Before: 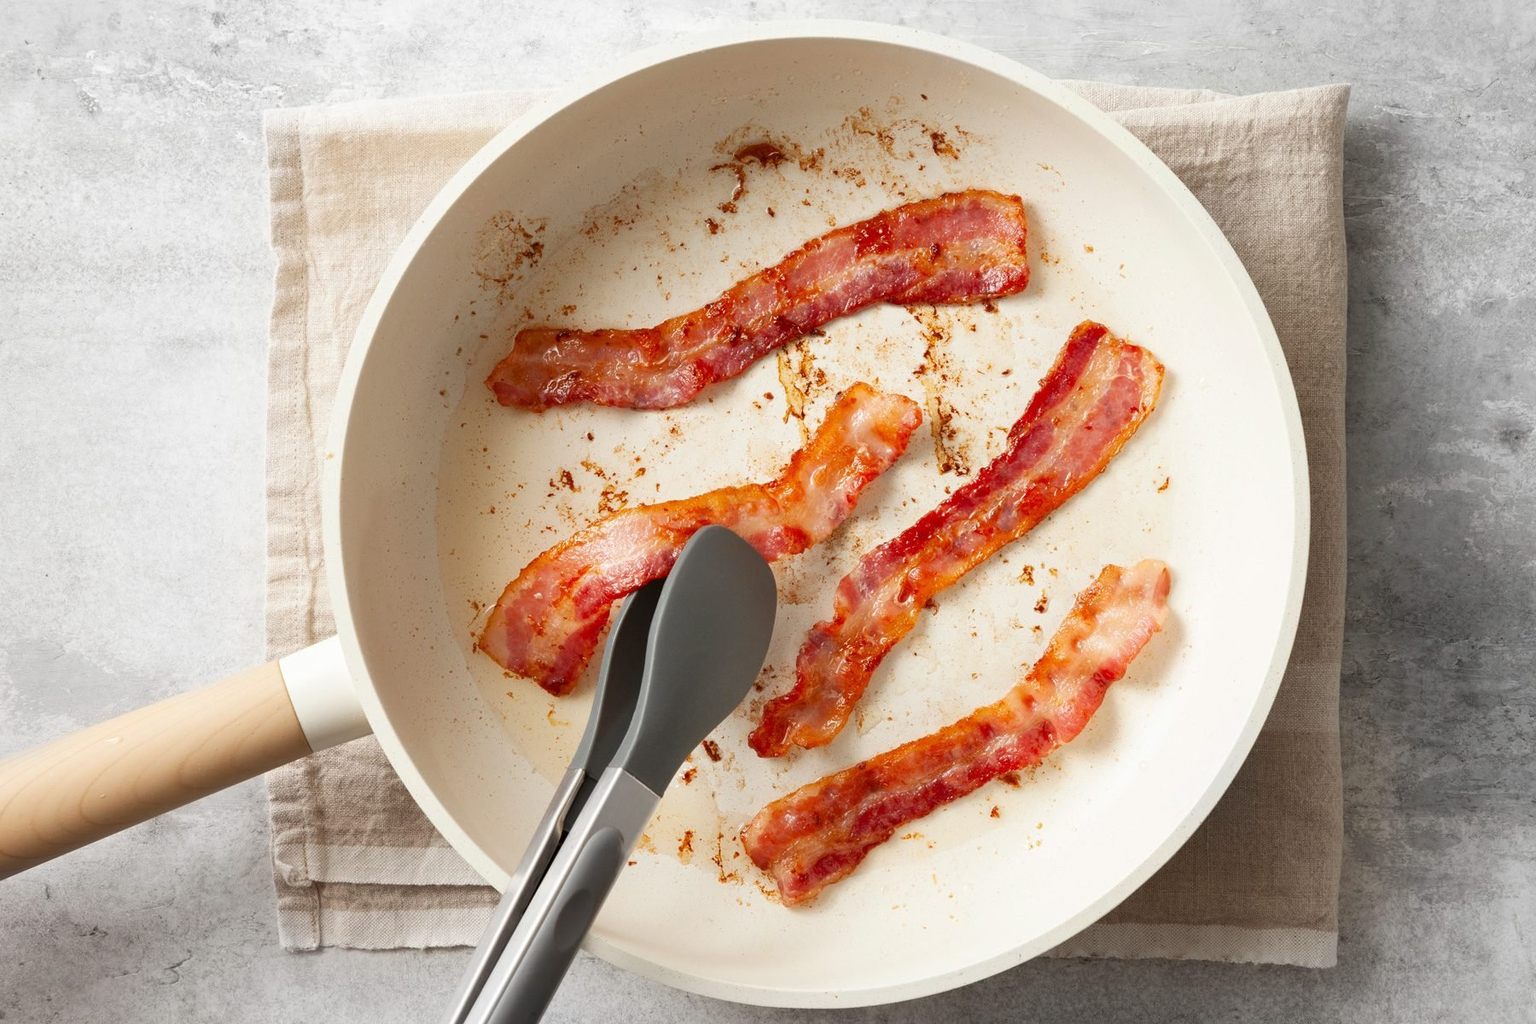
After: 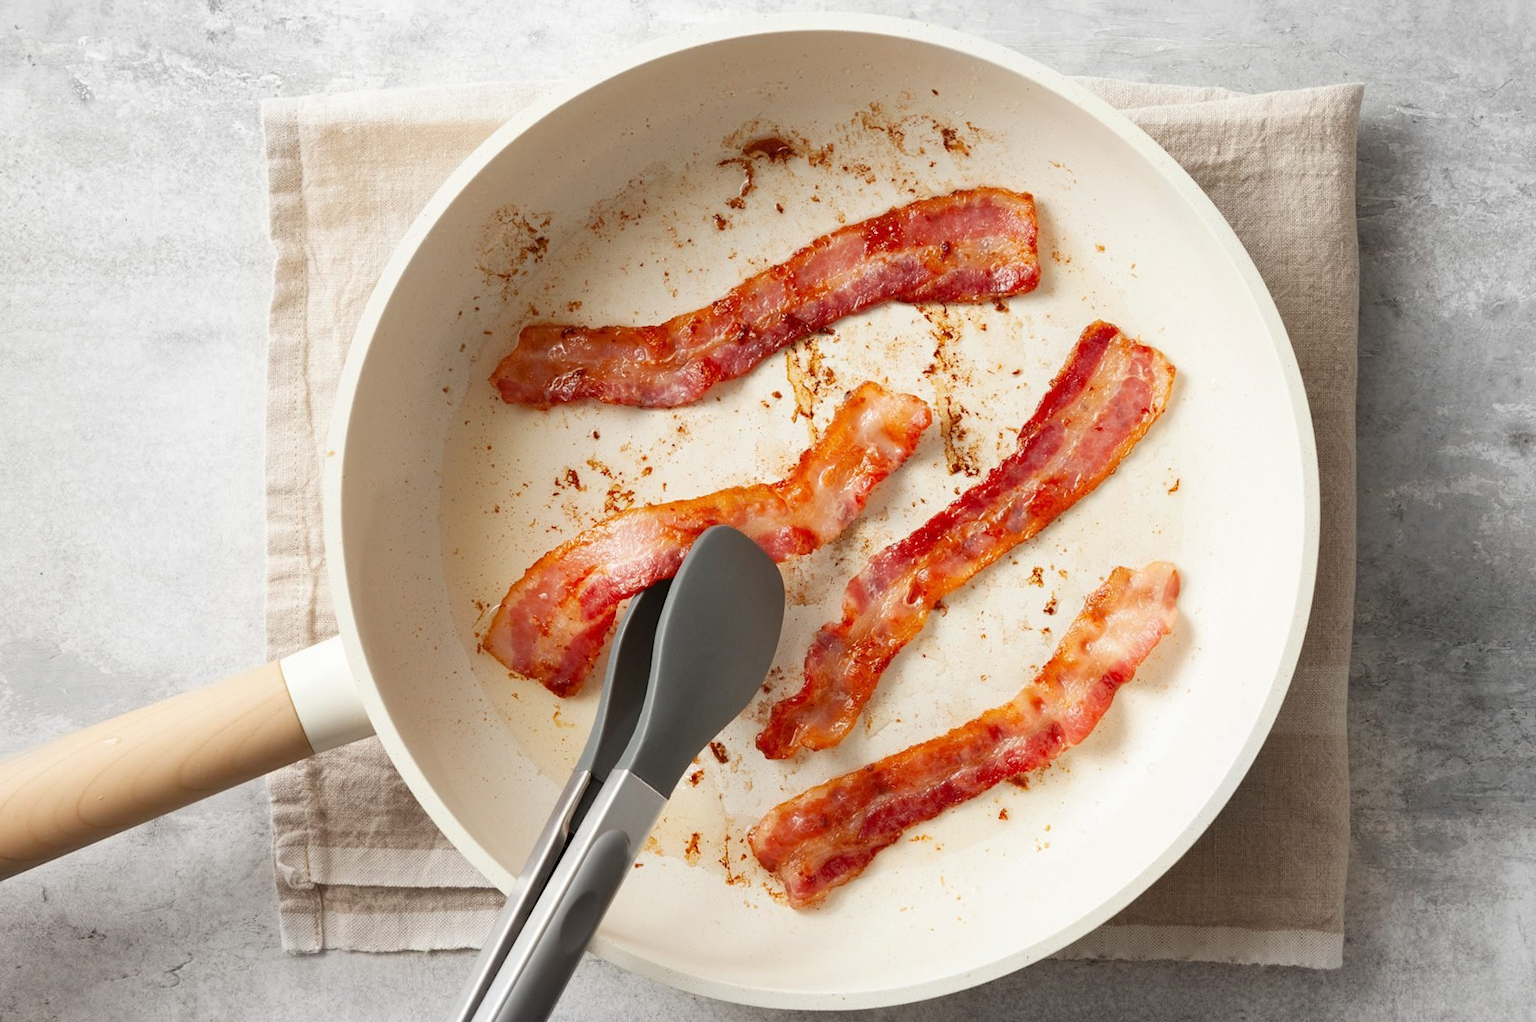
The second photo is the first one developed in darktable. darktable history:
crop: top 0.05%, bottom 0.098%
rotate and perspective: rotation 0.174°, lens shift (vertical) 0.013, lens shift (horizontal) 0.019, shear 0.001, automatic cropping original format, crop left 0.007, crop right 0.991, crop top 0.016, crop bottom 0.997
